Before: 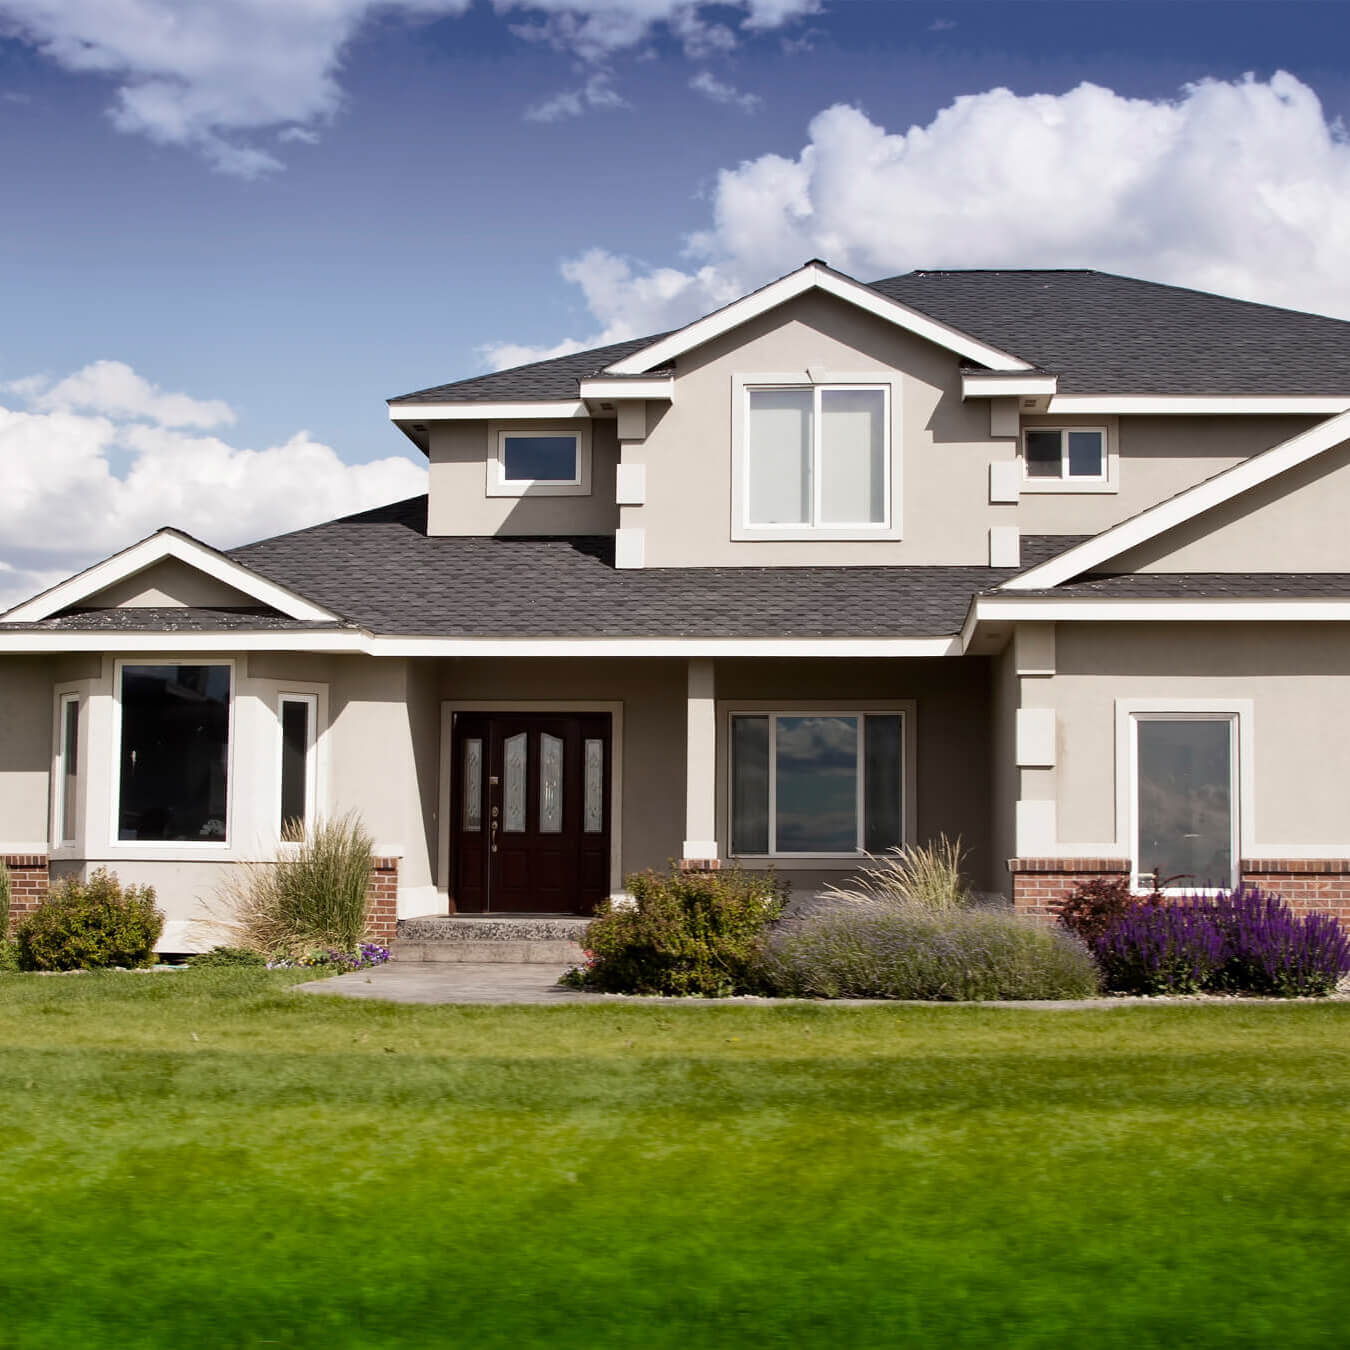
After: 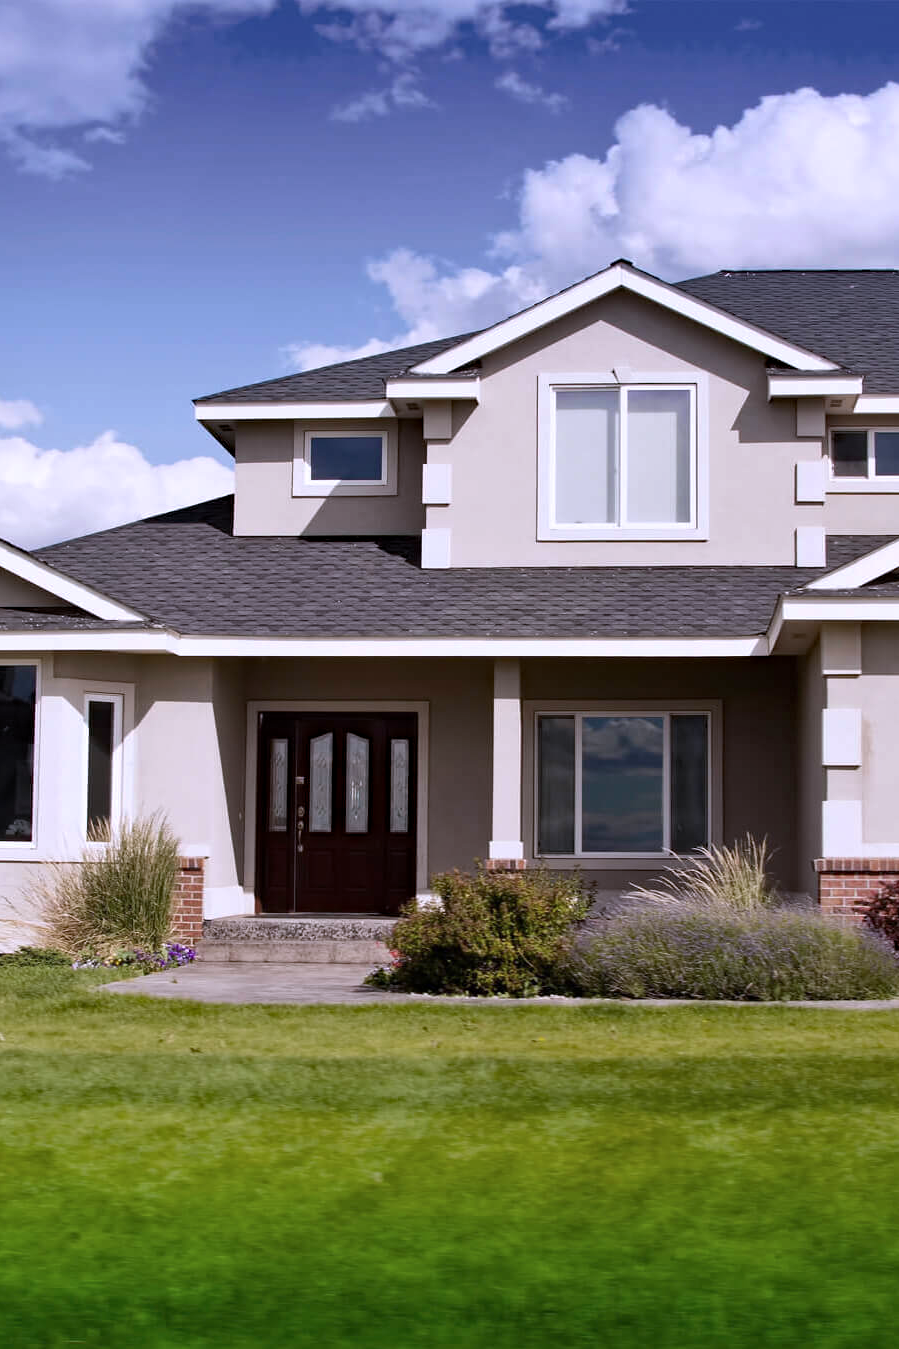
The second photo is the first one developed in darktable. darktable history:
haze removal: compatibility mode true, adaptive false
crop and rotate: left 14.436%, right 18.898%
color calibration: illuminant as shot in camera, x 0.363, y 0.385, temperature 4528.04 K
